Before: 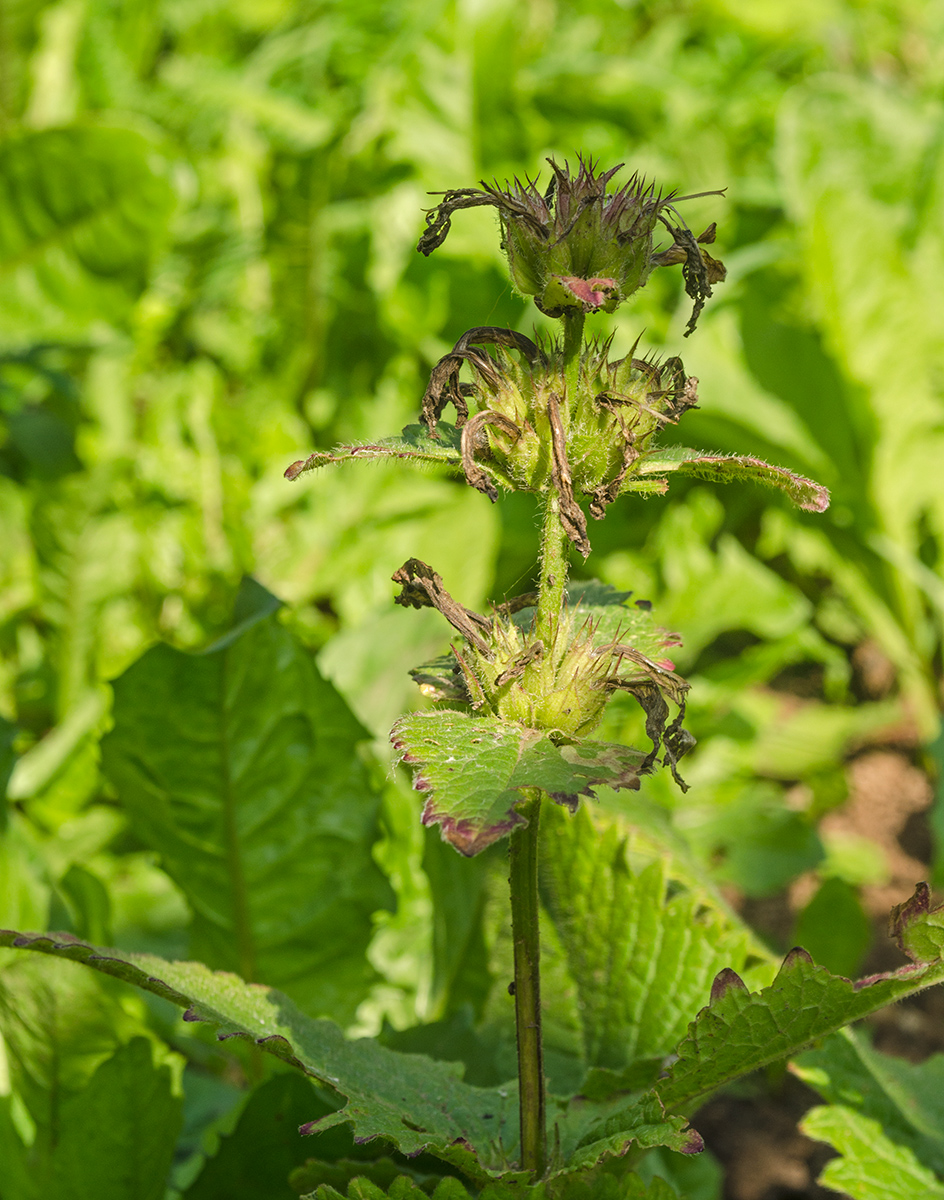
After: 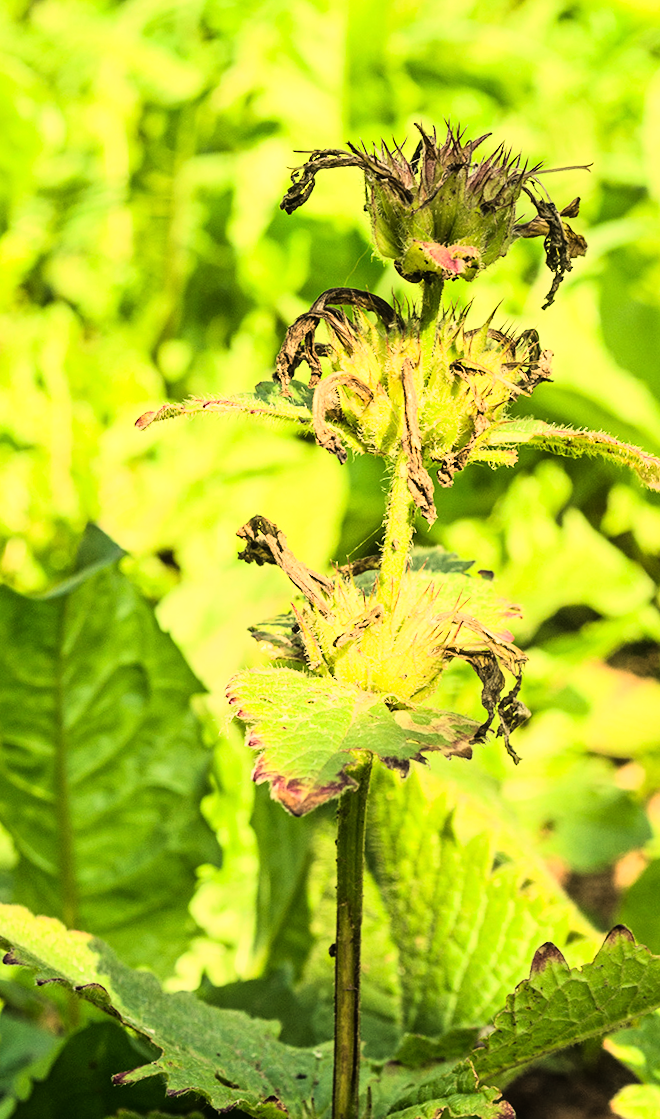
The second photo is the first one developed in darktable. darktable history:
white balance: red 1.123, blue 0.83
crop and rotate: angle -3.27°, left 14.277%, top 0.028%, right 10.766%, bottom 0.028%
rgb curve: curves: ch0 [(0, 0) (0.21, 0.15) (0.24, 0.21) (0.5, 0.75) (0.75, 0.96) (0.89, 0.99) (1, 1)]; ch1 [(0, 0.02) (0.21, 0.13) (0.25, 0.2) (0.5, 0.67) (0.75, 0.9) (0.89, 0.97) (1, 1)]; ch2 [(0, 0.02) (0.21, 0.13) (0.25, 0.2) (0.5, 0.67) (0.75, 0.9) (0.89, 0.97) (1, 1)], compensate middle gray true
